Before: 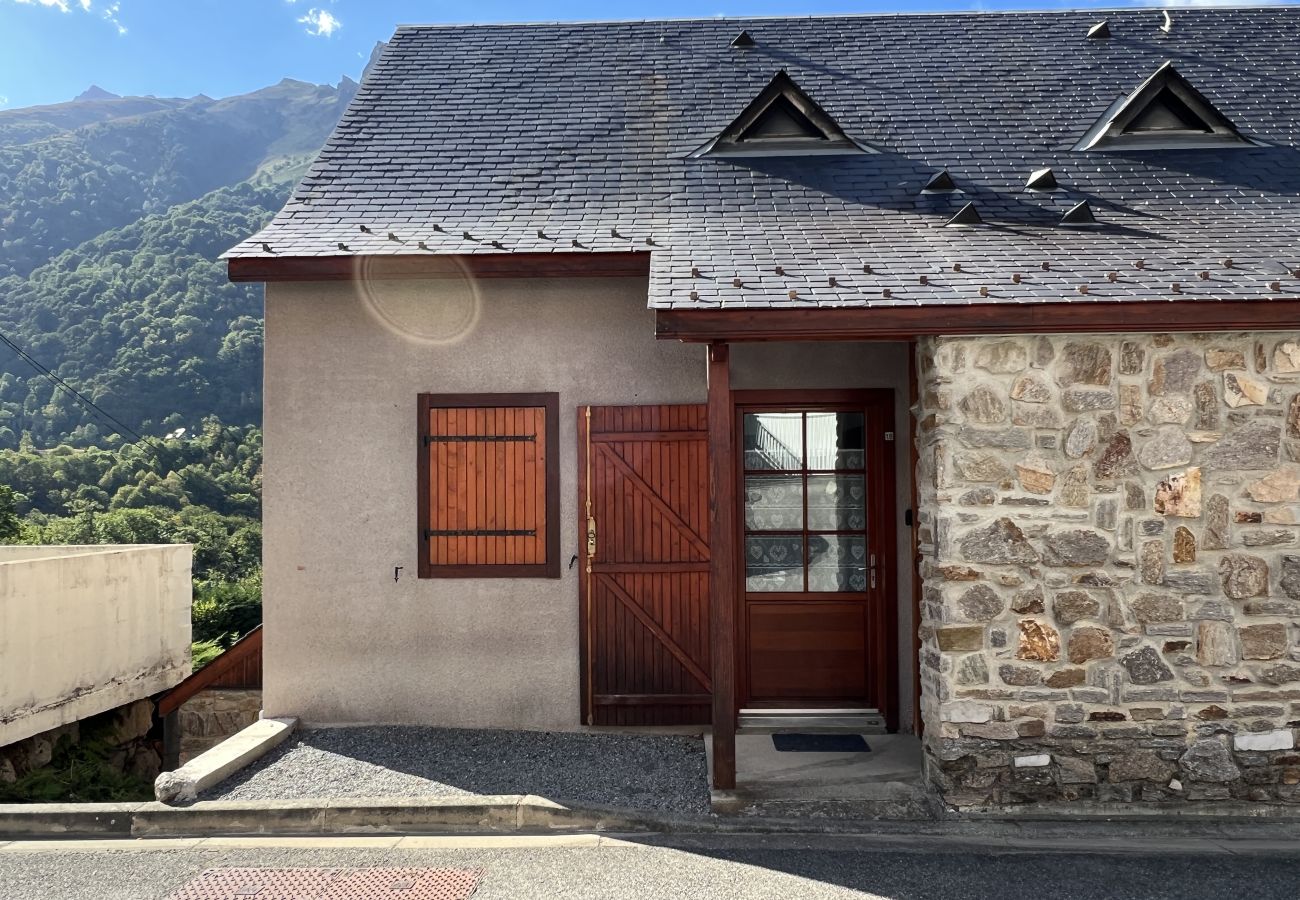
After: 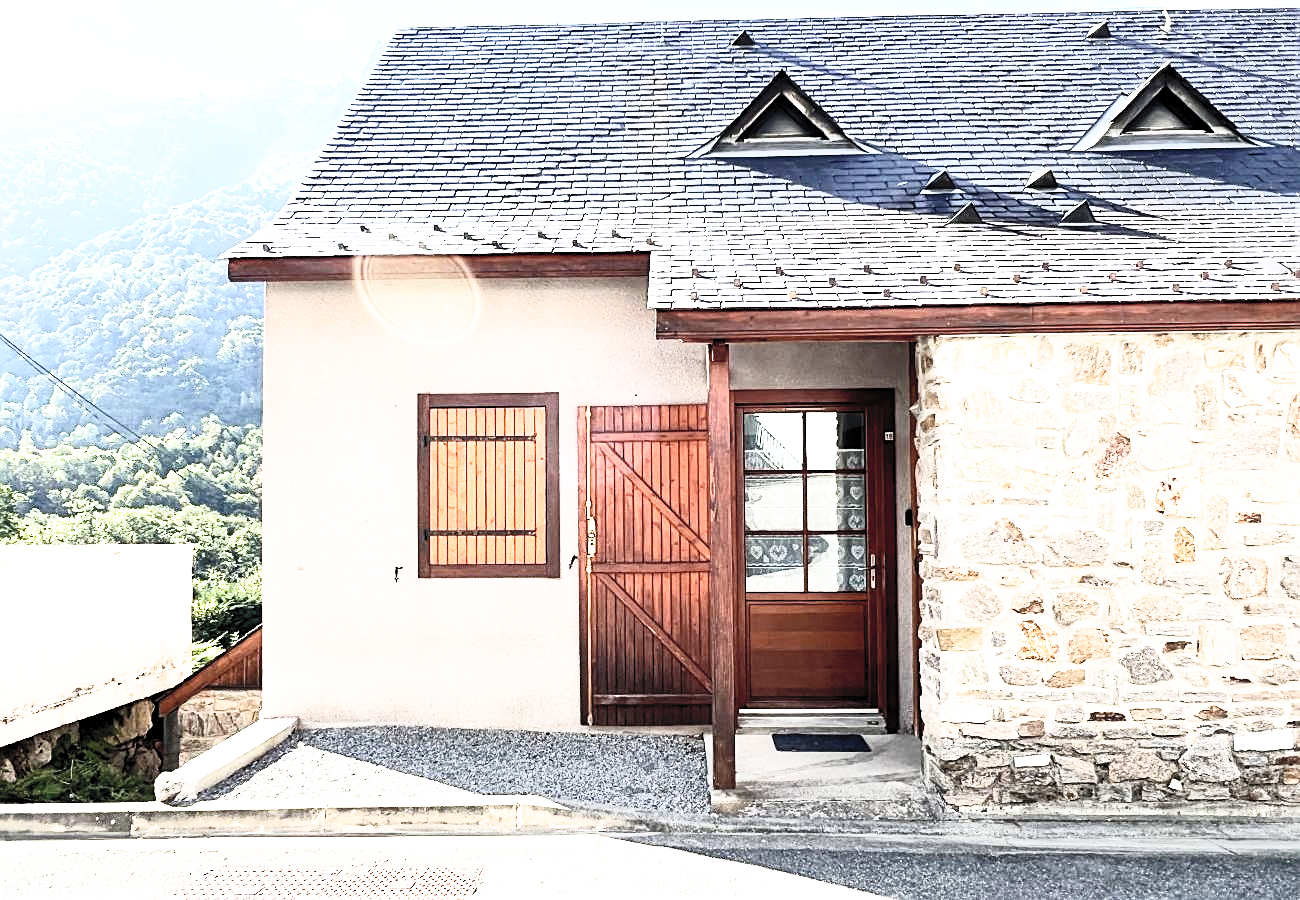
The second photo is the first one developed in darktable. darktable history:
contrast brightness saturation: contrast 0.43, brightness 0.56, saturation -0.19
filmic rgb: middle gray luminance 12.74%, black relative exposure -10.13 EV, white relative exposure 3.47 EV, threshold 6 EV, target black luminance 0%, hardness 5.74, latitude 44.69%, contrast 1.221, highlights saturation mix 5%, shadows ↔ highlights balance 26.78%, add noise in highlights 0, preserve chrominance no, color science v3 (2019), use custom middle-gray values true, iterations of high-quality reconstruction 0, contrast in highlights soft, enable highlight reconstruction true
exposure: black level correction 0, exposure 1.2 EV, compensate highlight preservation false
sharpen: on, module defaults
